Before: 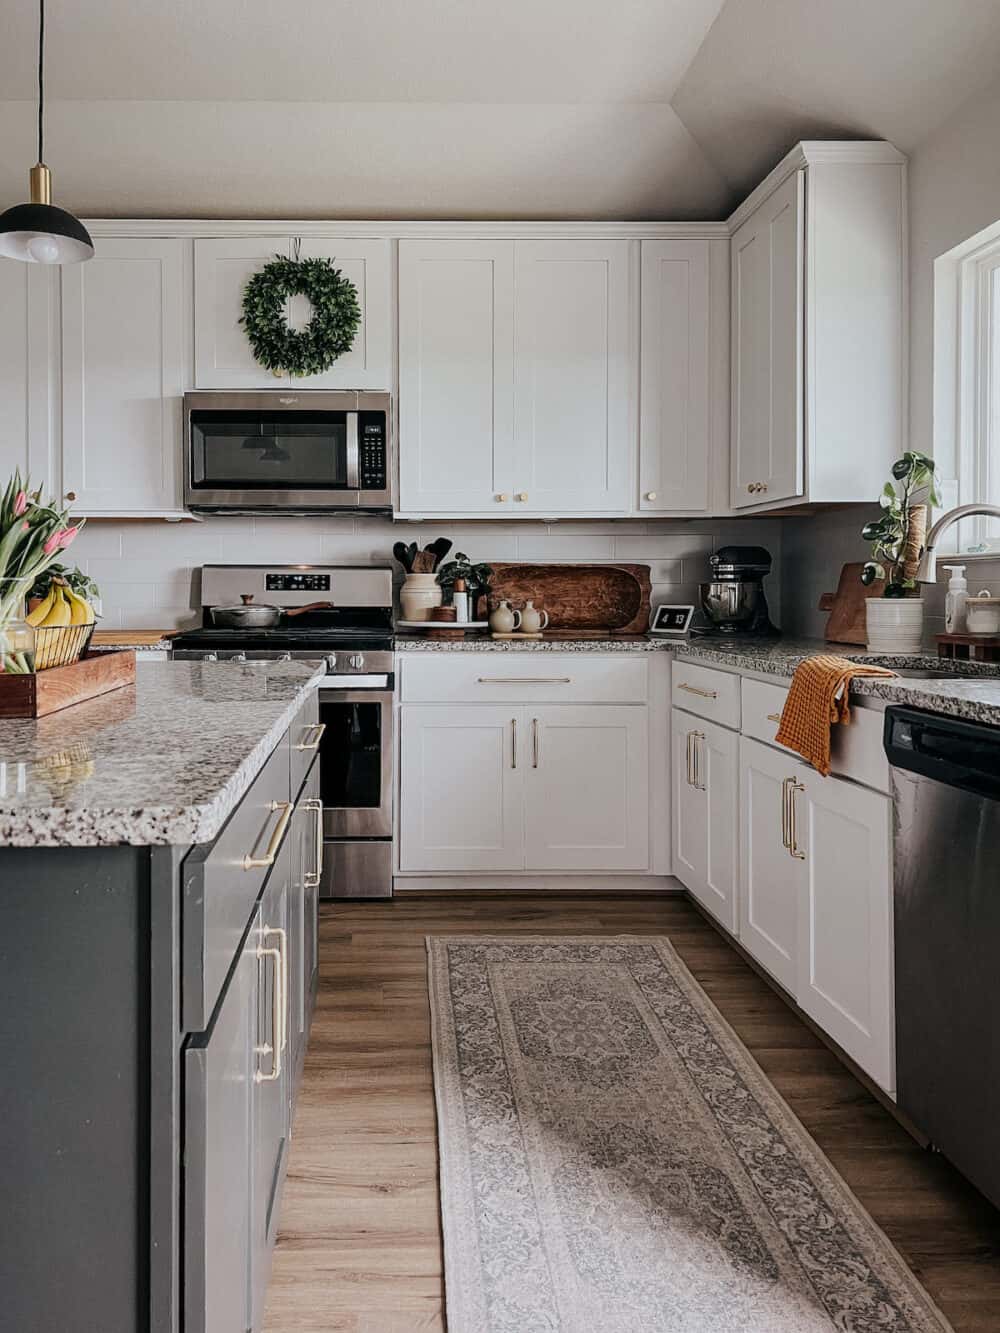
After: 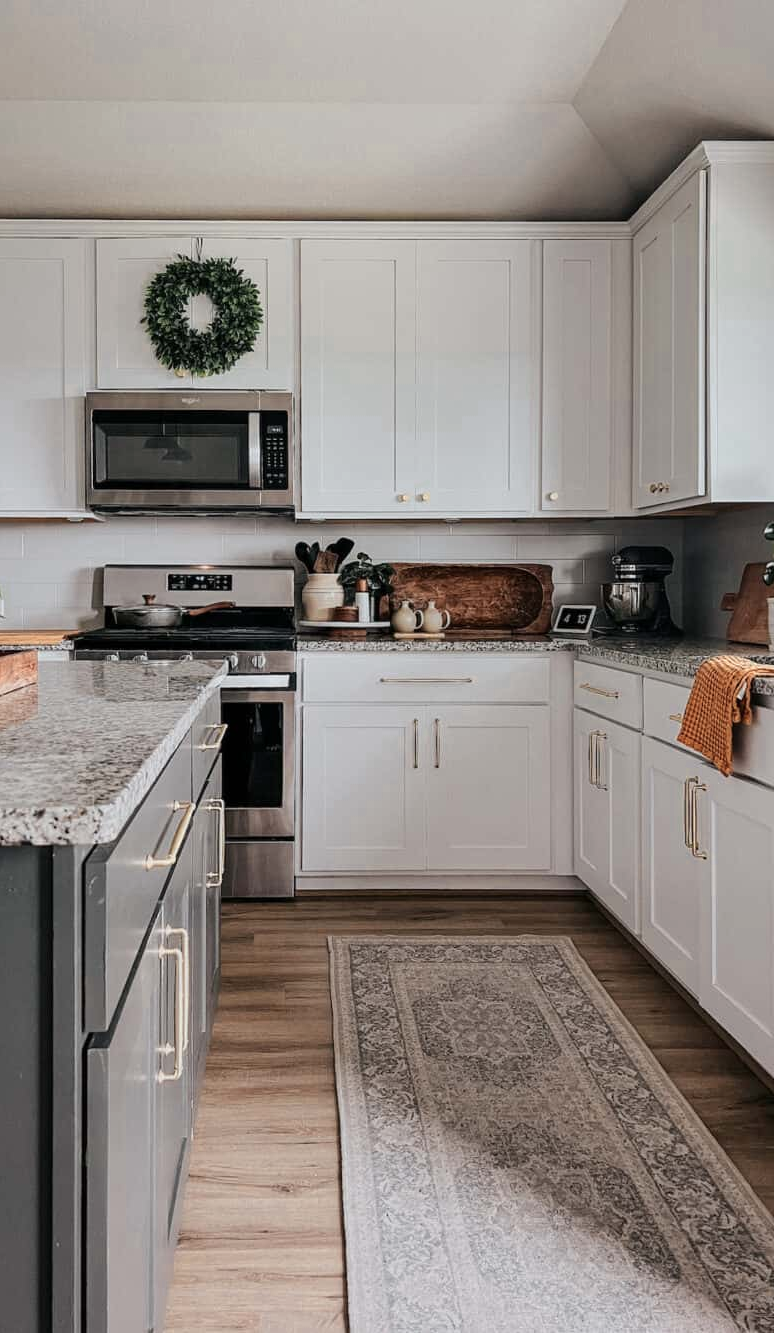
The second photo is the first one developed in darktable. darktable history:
crop: left 9.88%, right 12.664%
color zones: curves: ch0 [(0.018, 0.548) (0.224, 0.64) (0.425, 0.447) (0.675, 0.575) (0.732, 0.579)]; ch1 [(0.066, 0.487) (0.25, 0.5) (0.404, 0.43) (0.75, 0.421) (0.956, 0.421)]; ch2 [(0.044, 0.561) (0.215, 0.465) (0.399, 0.544) (0.465, 0.548) (0.614, 0.447) (0.724, 0.43) (0.882, 0.623) (0.956, 0.632)]
